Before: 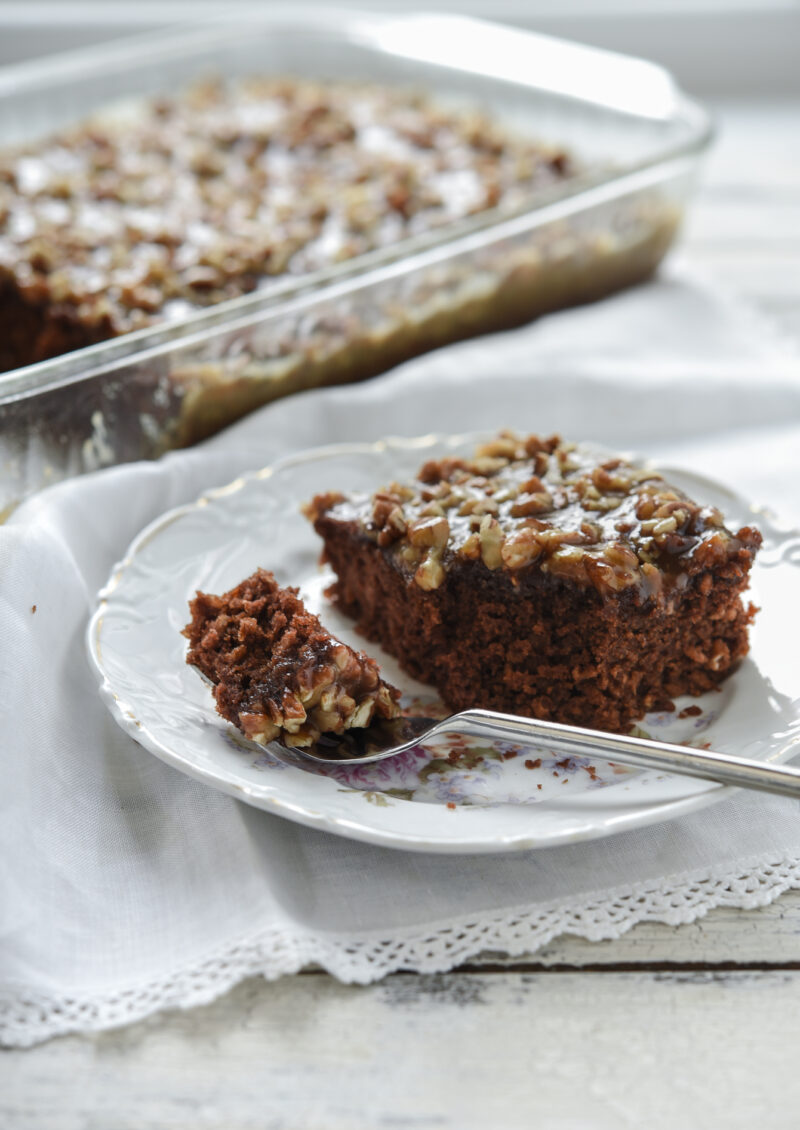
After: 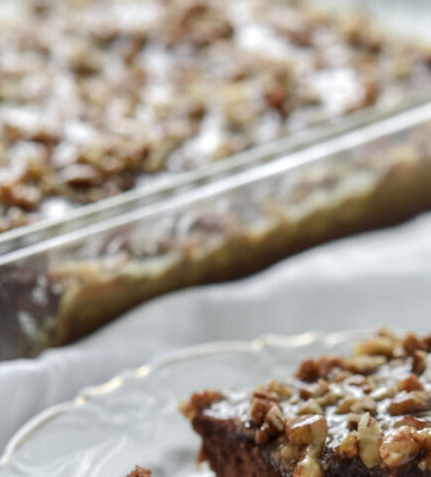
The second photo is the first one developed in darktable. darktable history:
crop: left 15.306%, top 9.065%, right 30.789%, bottom 48.638%
local contrast: on, module defaults
